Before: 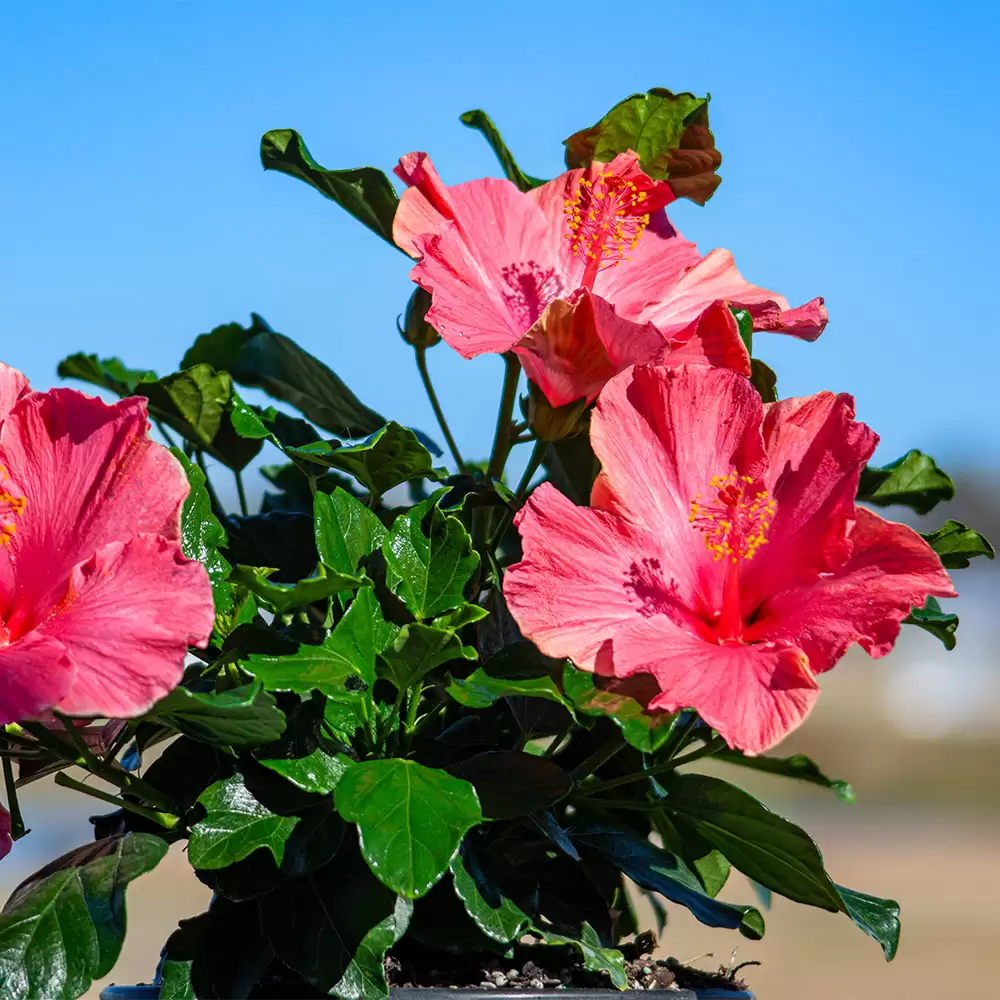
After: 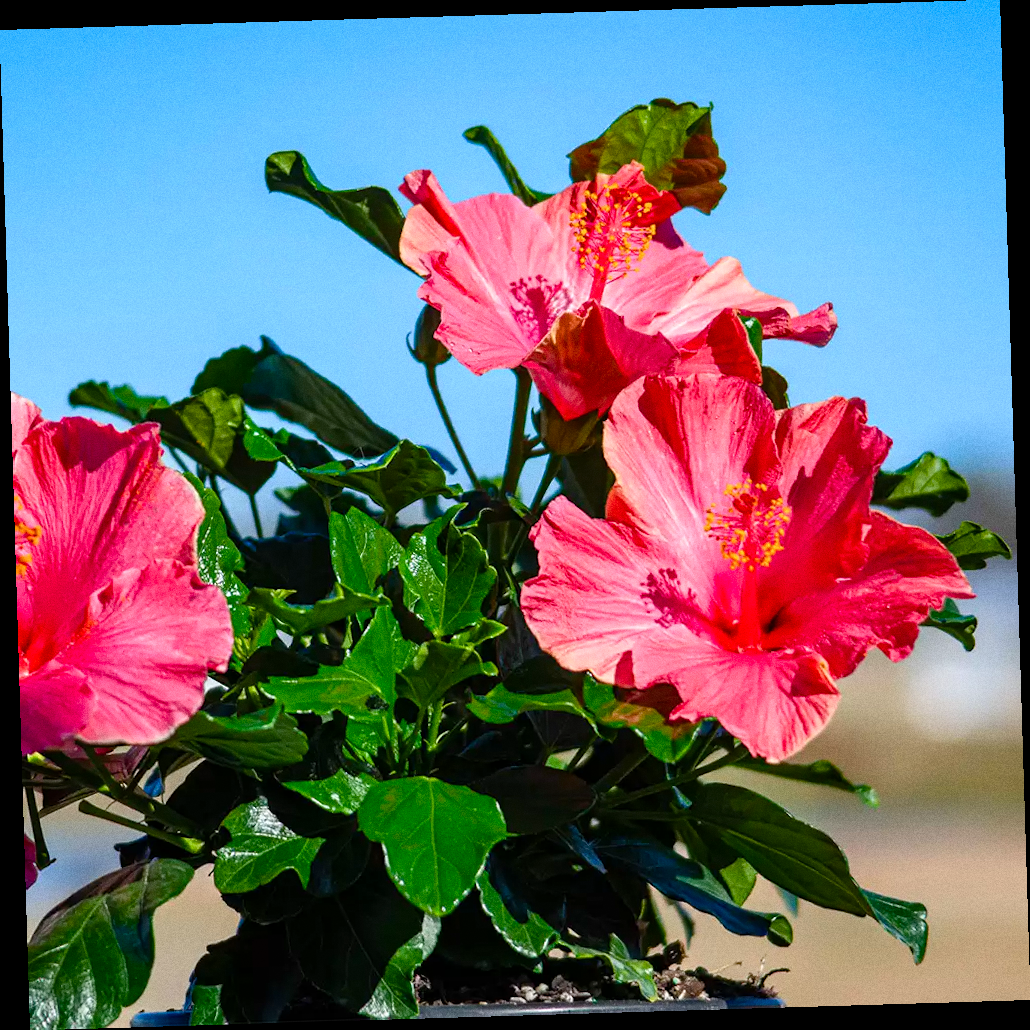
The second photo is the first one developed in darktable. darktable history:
rotate and perspective: rotation -1.75°, automatic cropping off
color balance rgb: perceptual saturation grading › global saturation 20%, perceptual saturation grading › highlights -25%, perceptual saturation grading › shadows 25%
exposure: compensate highlight preservation false
levels: levels [0, 0.476, 0.951]
grain: coarseness 0.09 ISO
